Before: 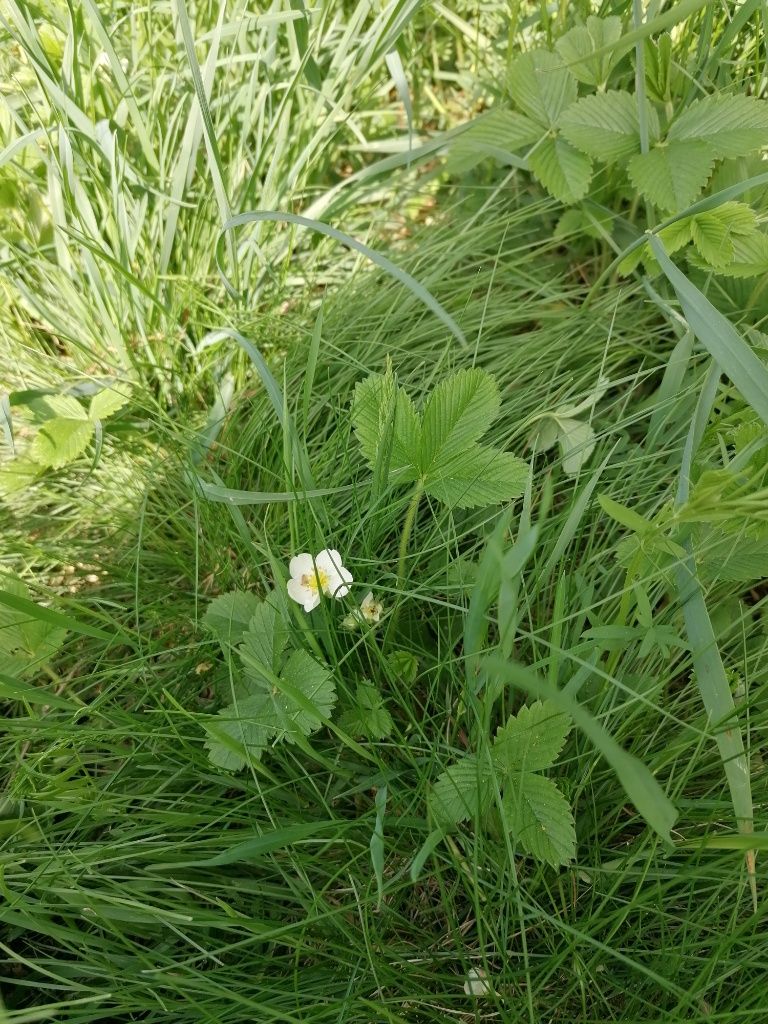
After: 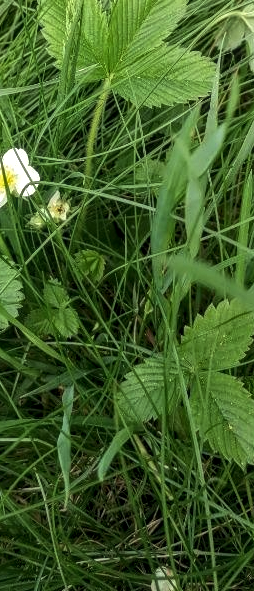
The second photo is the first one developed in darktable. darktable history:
crop: left 40.878%, top 39.176%, right 25.993%, bottom 3.081%
local contrast: highlights 0%, shadows 0%, detail 133%
tone equalizer: -8 EV -0.75 EV, -7 EV -0.7 EV, -6 EV -0.6 EV, -5 EV -0.4 EV, -3 EV 0.4 EV, -2 EV 0.6 EV, -1 EV 0.7 EV, +0 EV 0.75 EV, edges refinement/feathering 500, mask exposure compensation -1.57 EV, preserve details no
